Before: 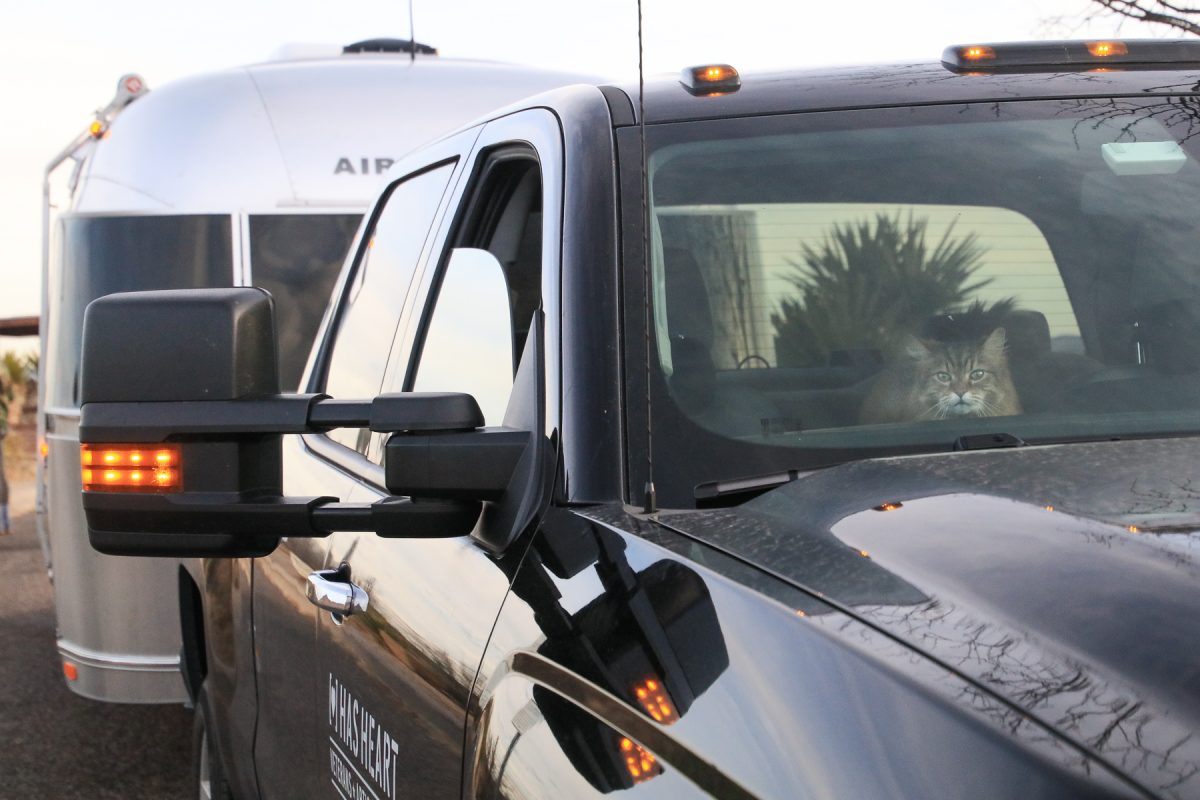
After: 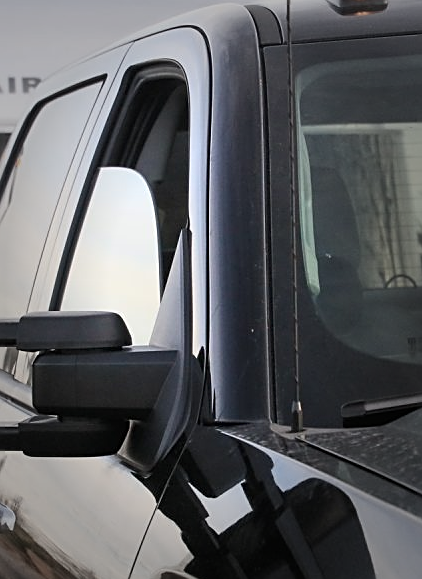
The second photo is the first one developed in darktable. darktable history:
sharpen: on, module defaults
vignetting: fall-off start 48.41%, automatic ratio true, width/height ratio 1.29, unbound false
crop and rotate: left 29.476%, top 10.214%, right 35.32%, bottom 17.333%
